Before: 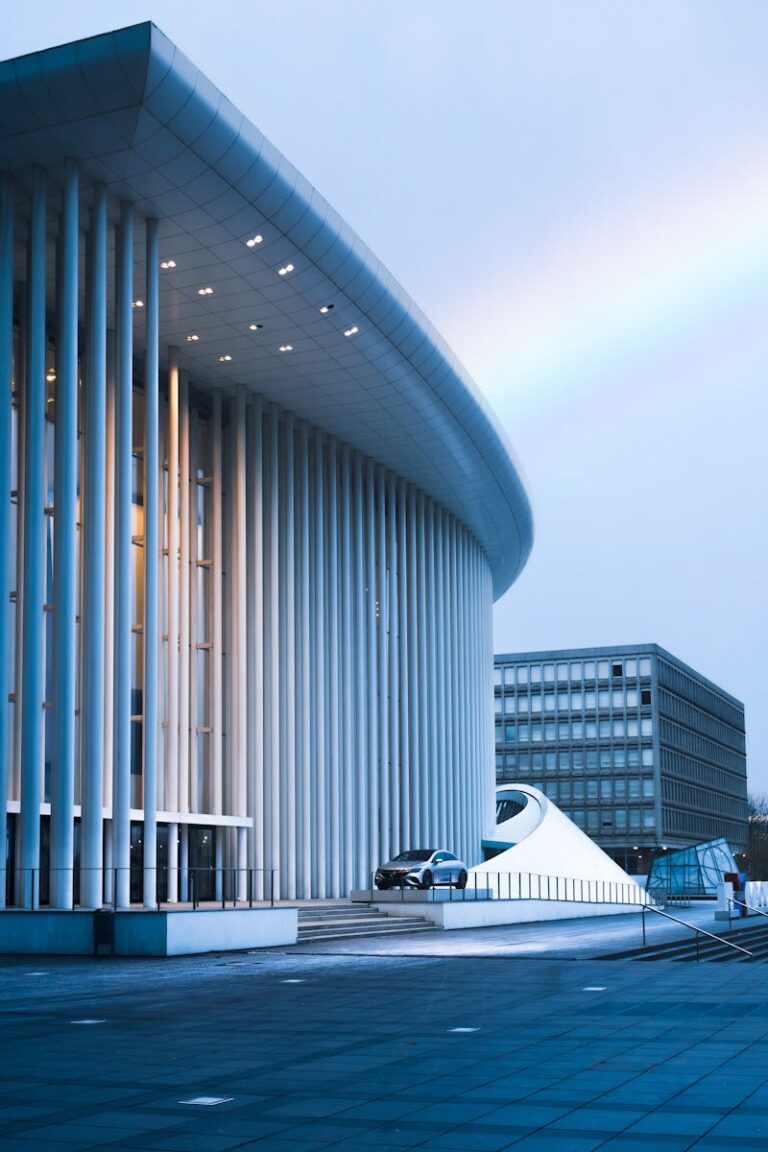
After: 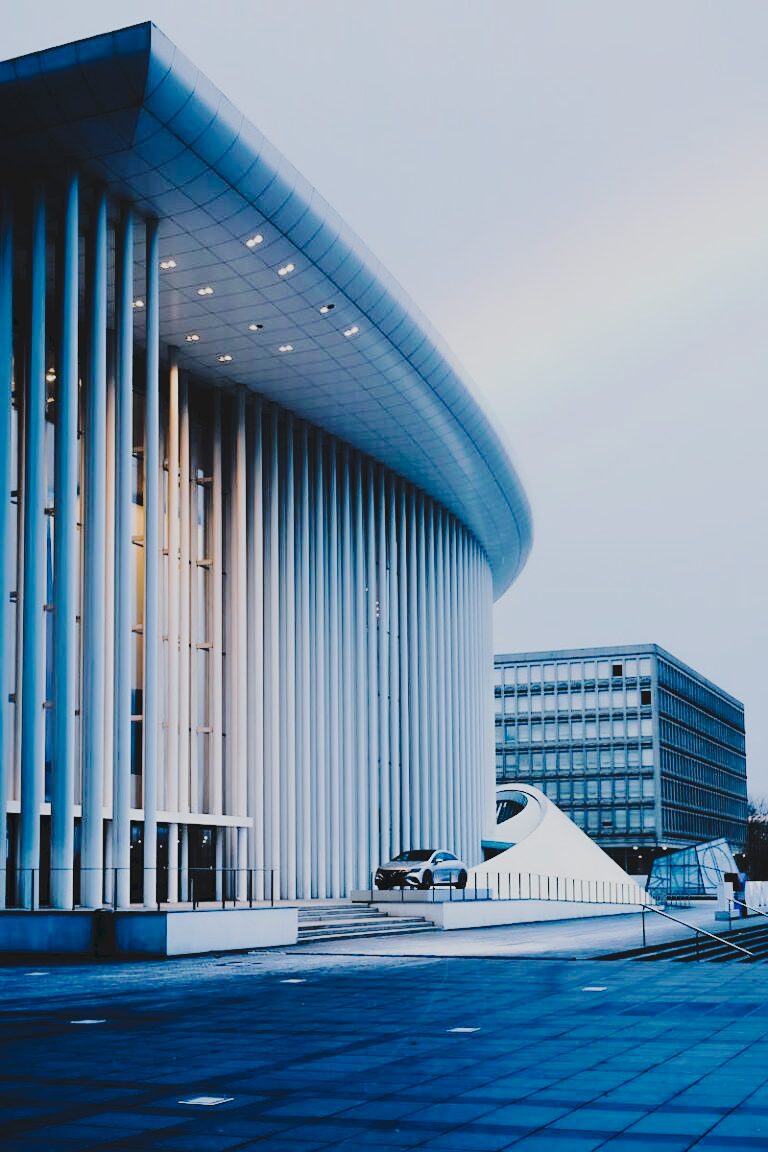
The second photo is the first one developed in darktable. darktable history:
tone curve: curves: ch0 [(0, 0) (0.003, 0.089) (0.011, 0.089) (0.025, 0.088) (0.044, 0.089) (0.069, 0.094) (0.1, 0.108) (0.136, 0.119) (0.177, 0.147) (0.224, 0.204) (0.277, 0.28) (0.335, 0.389) (0.399, 0.486) (0.468, 0.588) (0.543, 0.647) (0.623, 0.705) (0.709, 0.759) (0.801, 0.815) (0.898, 0.873) (1, 1)], preserve colors none
sharpen: radius 1.531, amount 0.361, threshold 1.343
filmic rgb: black relative exposure -5.05 EV, white relative exposure 4 EV, hardness 2.9, contrast 1.099
